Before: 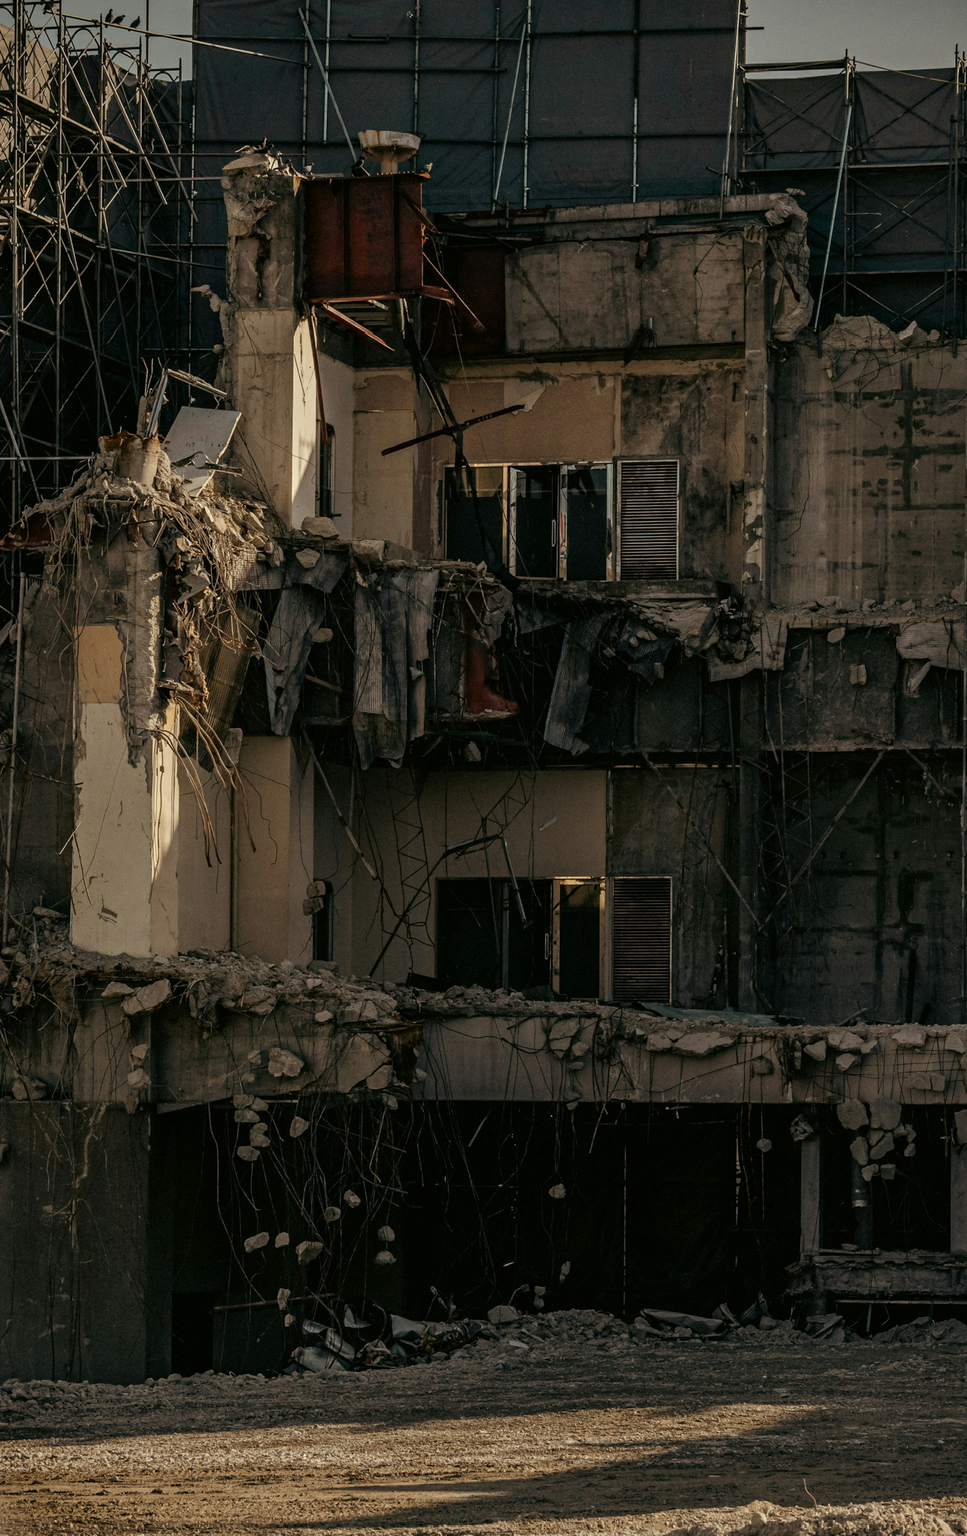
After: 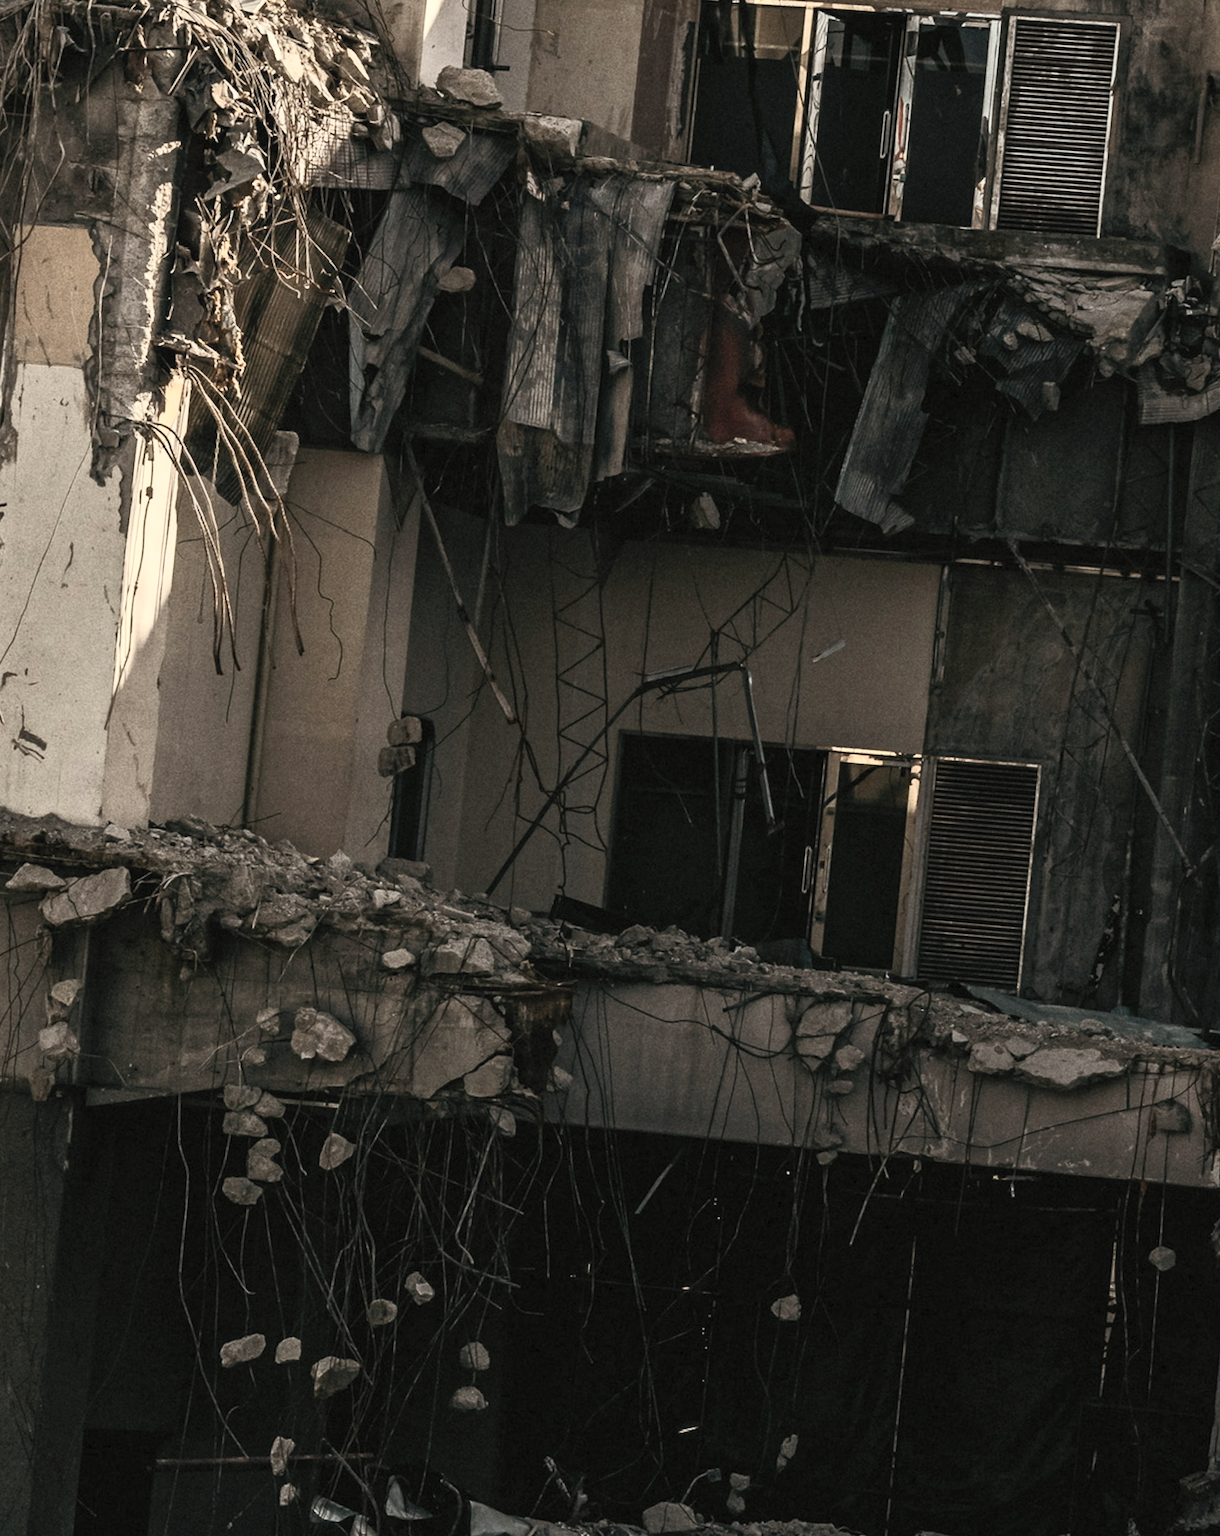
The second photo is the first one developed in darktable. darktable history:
crop: left 13.312%, top 31.28%, right 24.627%, bottom 15.582%
contrast brightness saturation: contrast 0.57, brightness 0.57, saturation -0.34
rotate and perspective: rotation 5.12°, automatic cropping off
